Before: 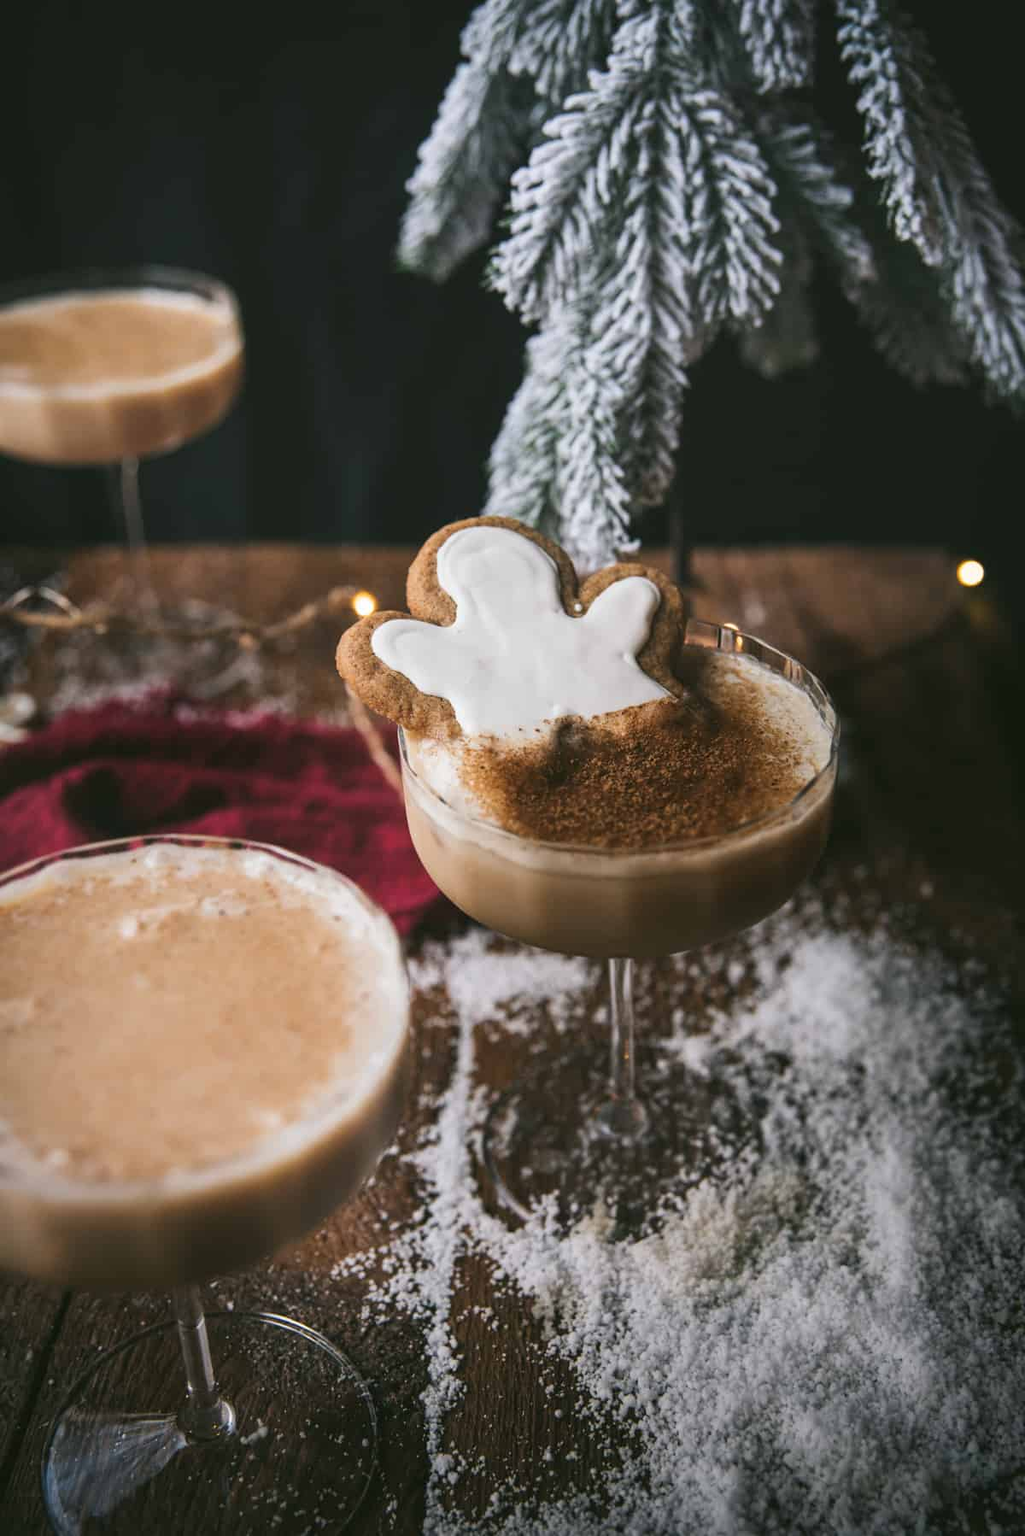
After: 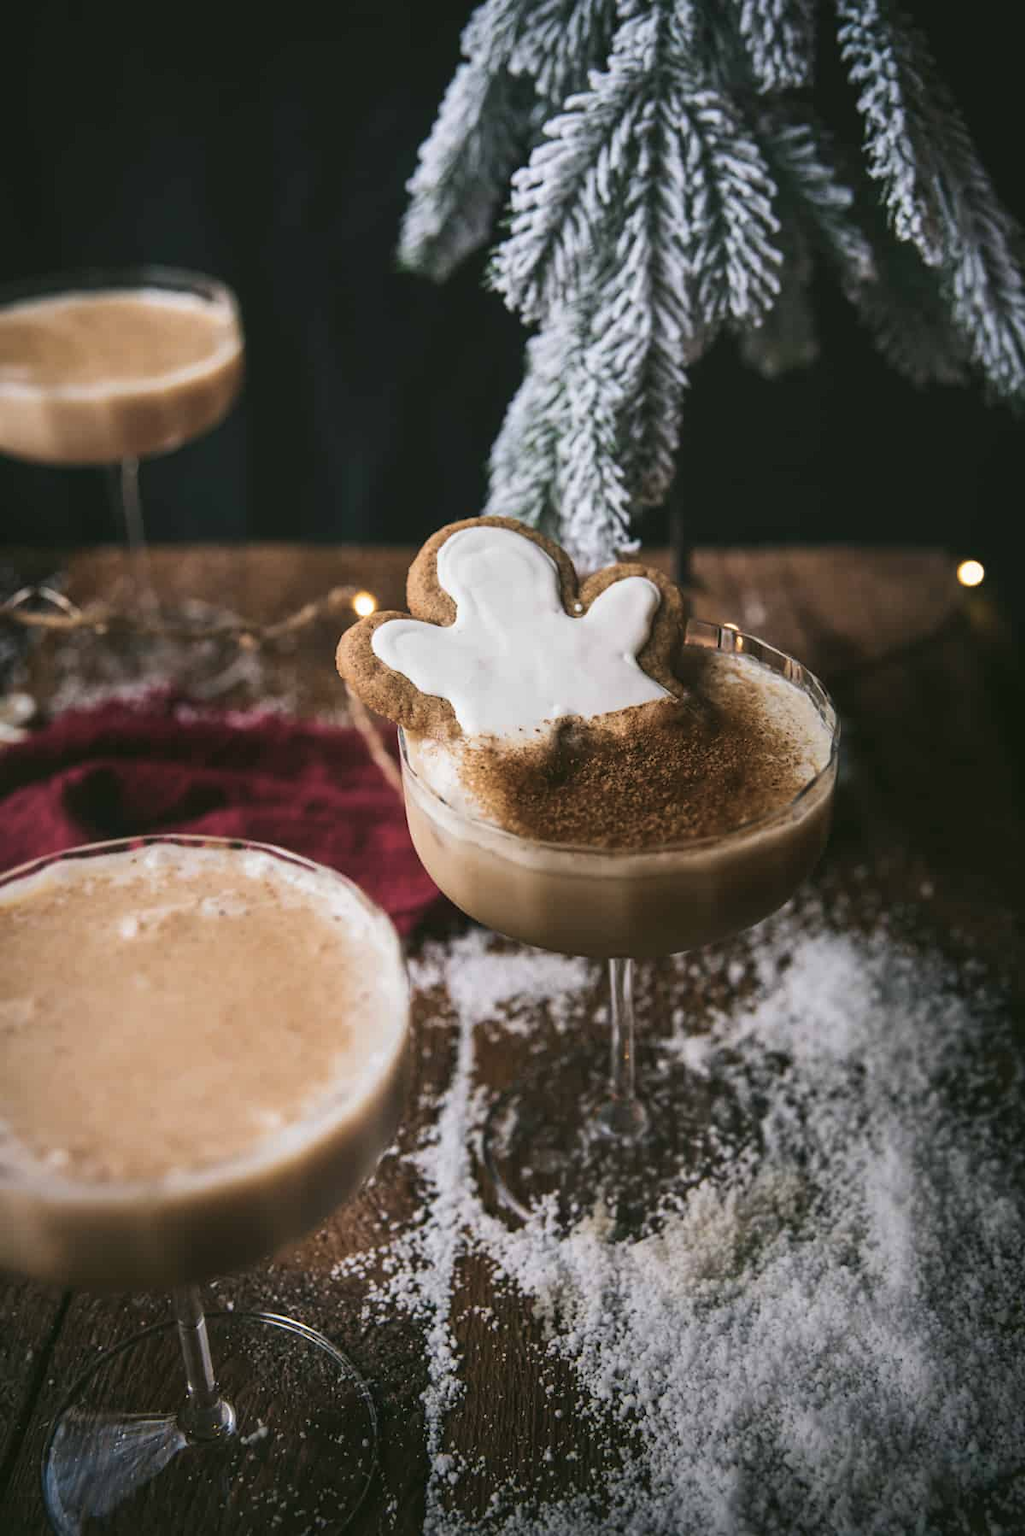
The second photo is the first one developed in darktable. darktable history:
contrast brightness saturation: contrast 0.056, brightness -0.01, saturation -0.227
velvia: on, module defaults
